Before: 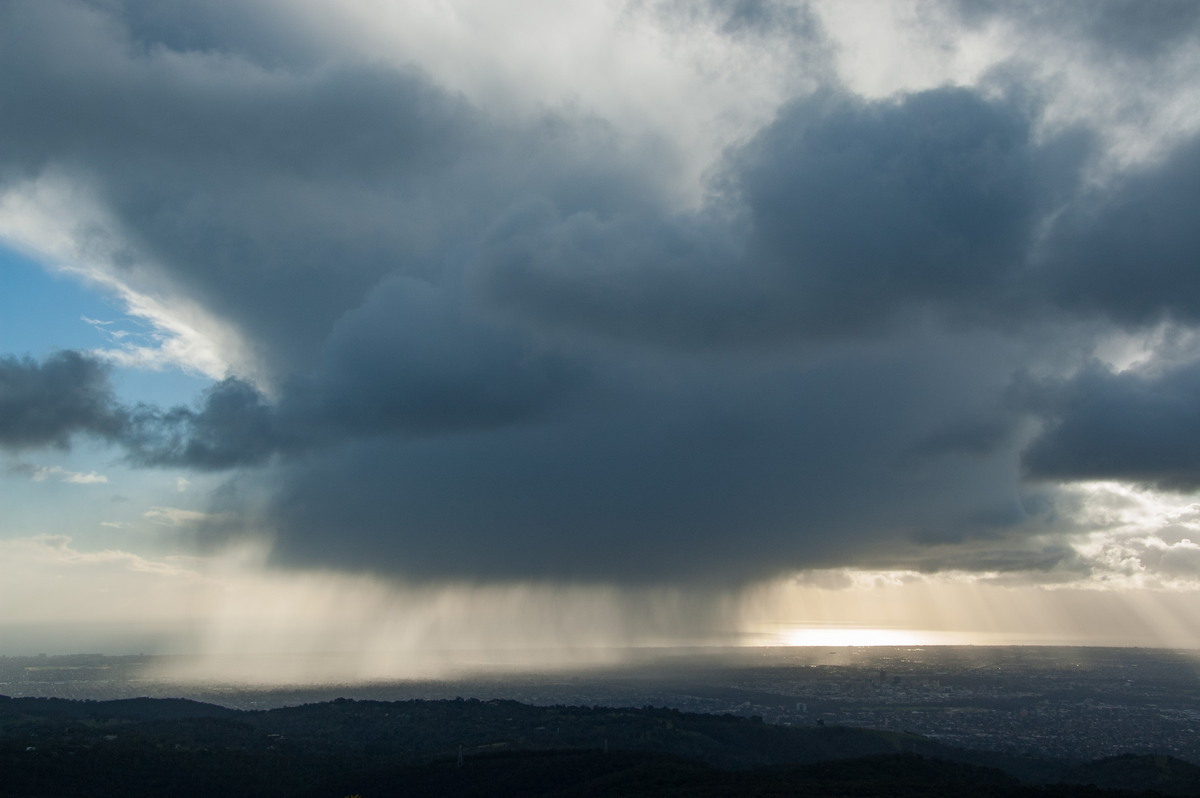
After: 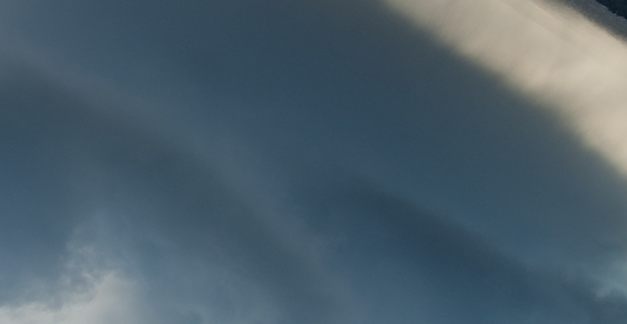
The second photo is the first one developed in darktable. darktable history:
crop and rotate: angle 147.34°, left 9.163%, top 15.565%, right 4.419%, bottom 17.119%
